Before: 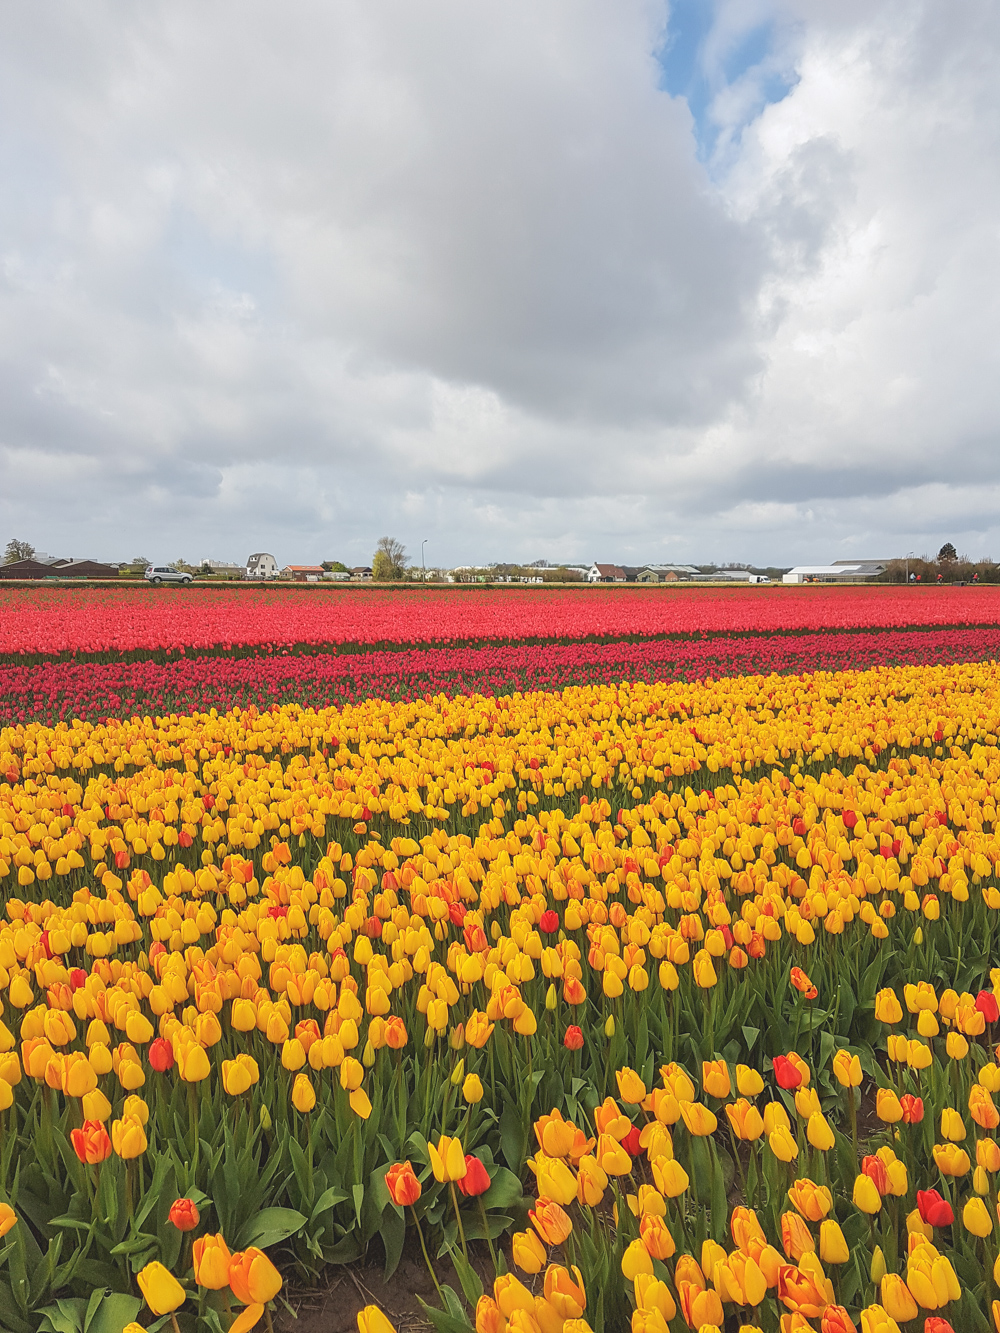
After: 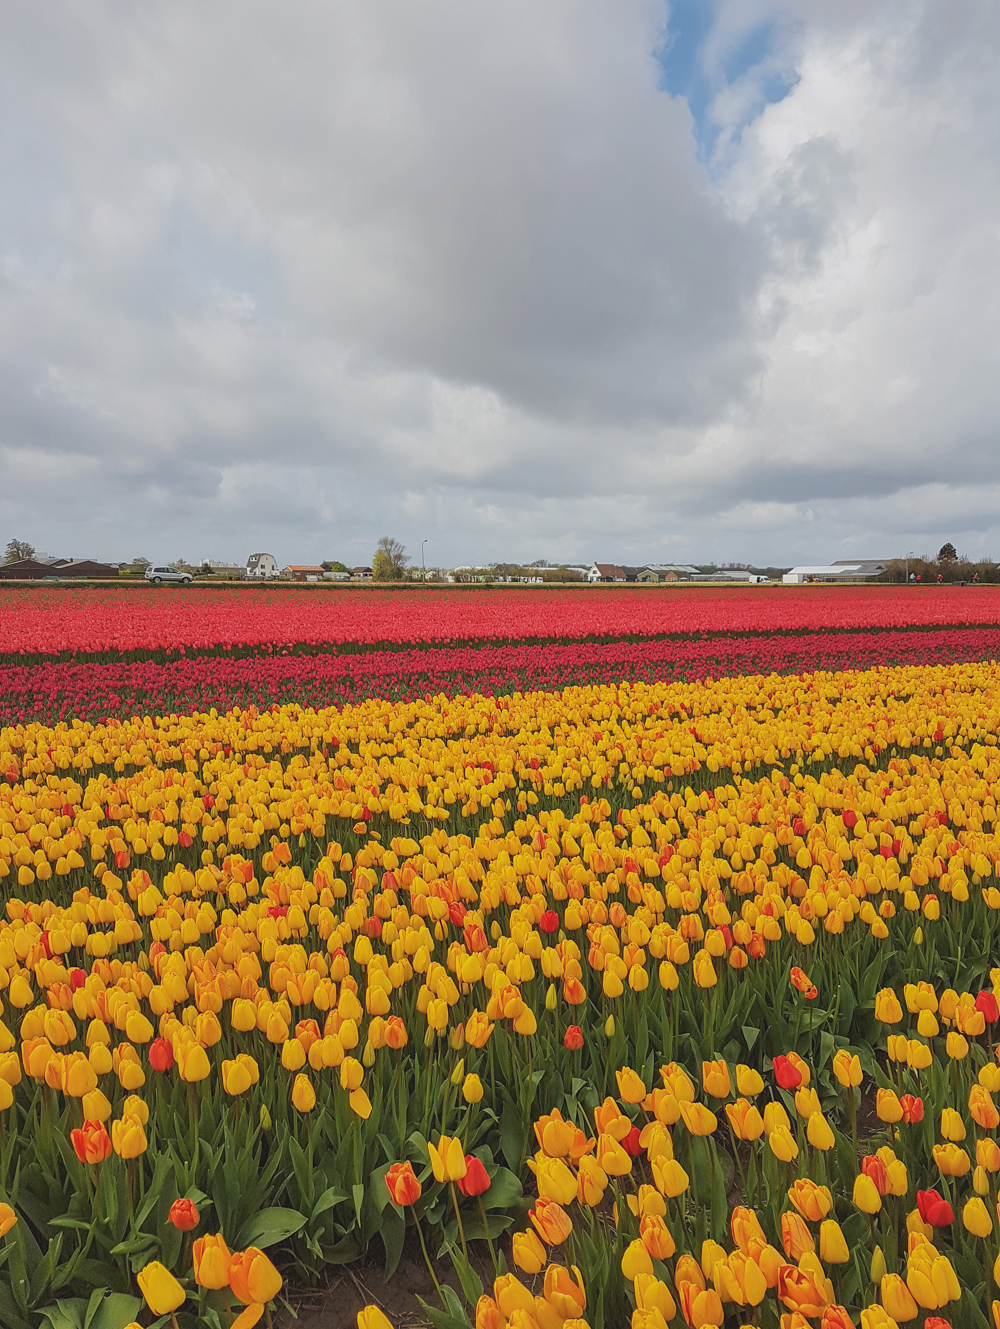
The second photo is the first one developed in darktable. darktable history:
exposure: exposure -0.36 EV, compensate highlight preservation false
crop: top 0.05%, bottom 0.098%
